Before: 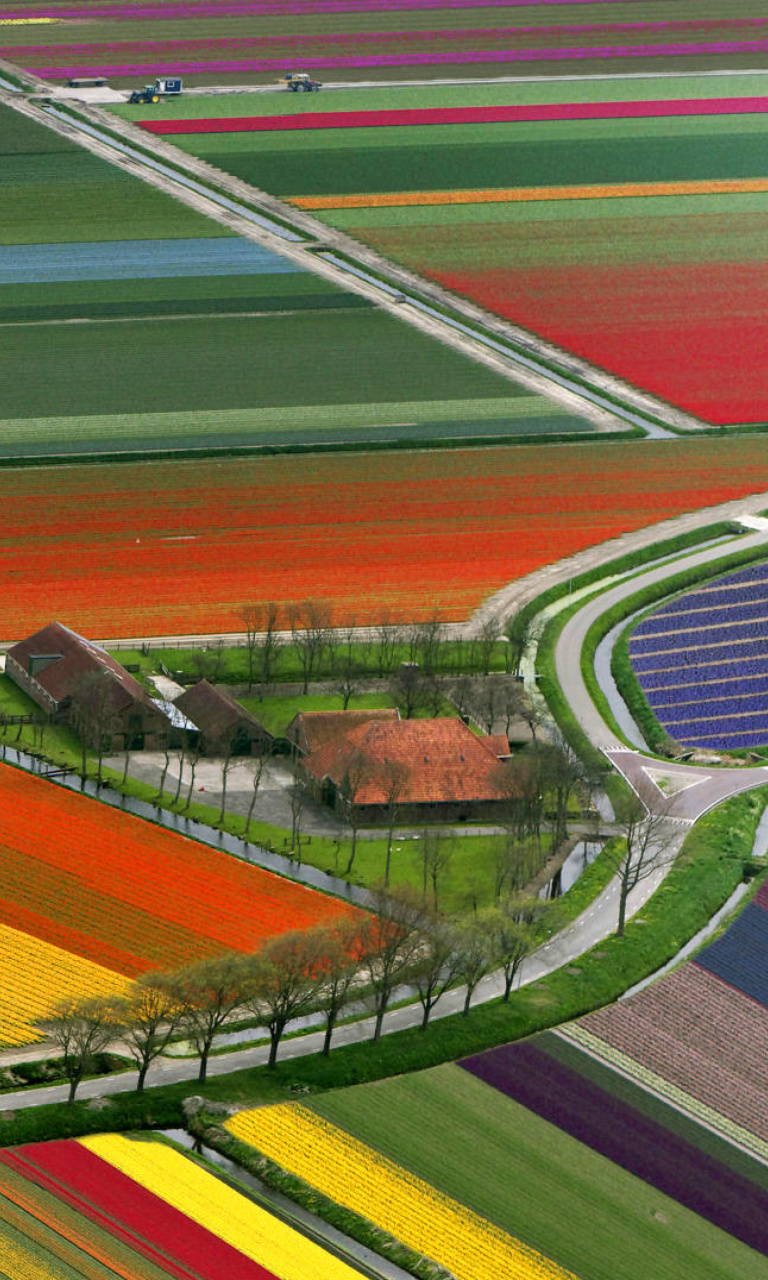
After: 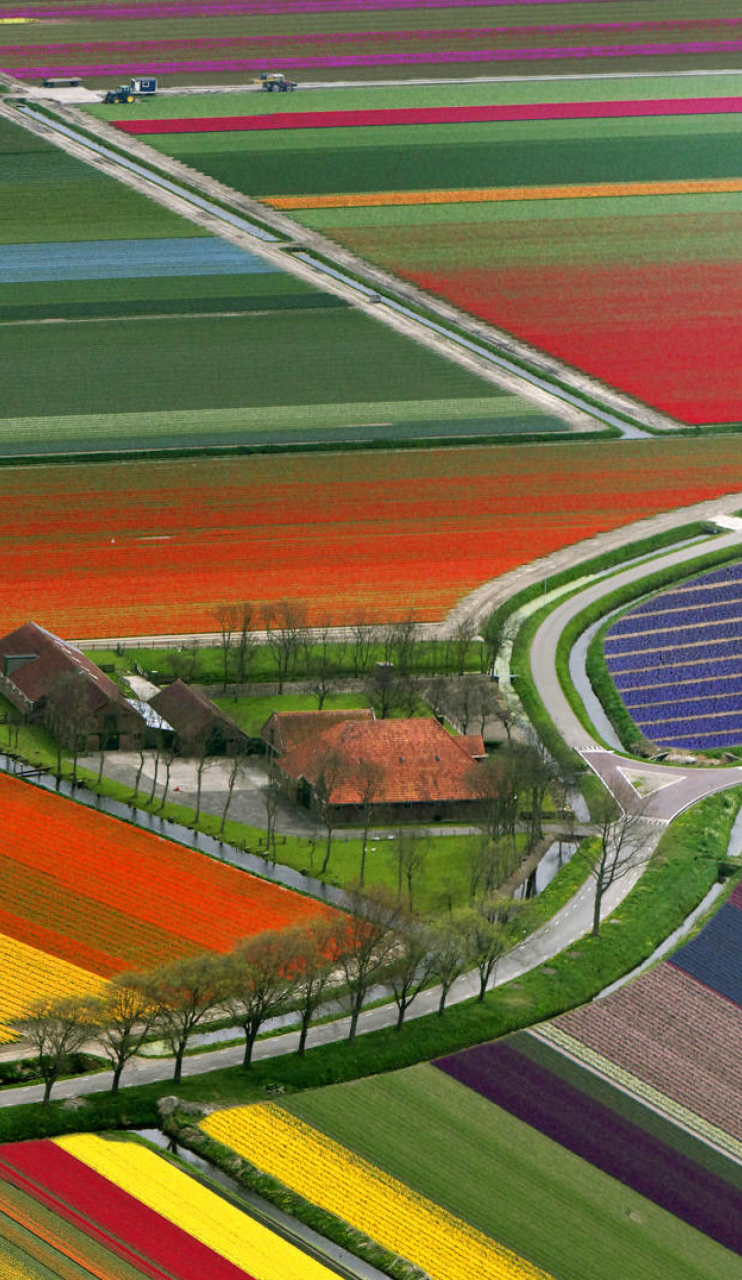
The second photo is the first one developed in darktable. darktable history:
crop and rotate: left 3.321%
